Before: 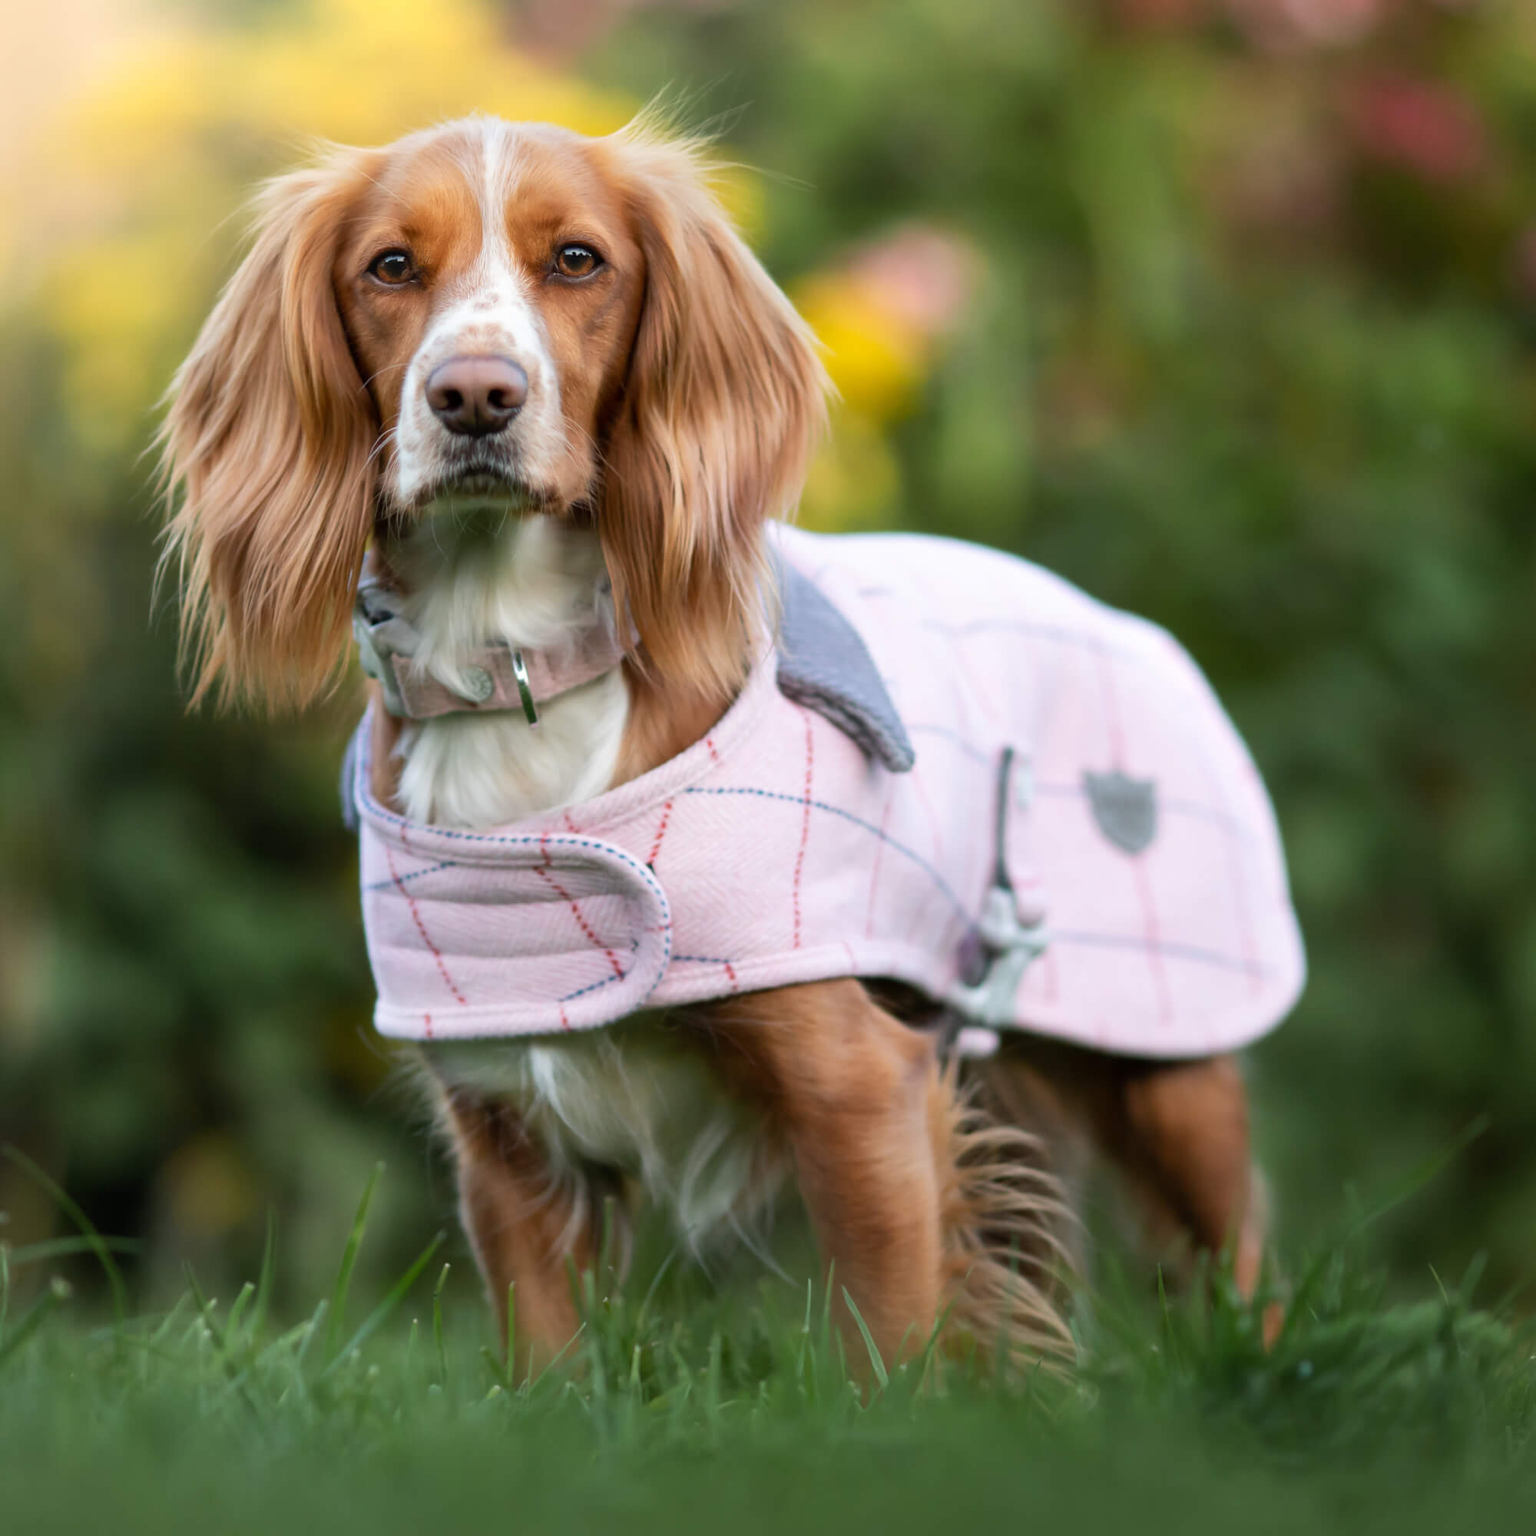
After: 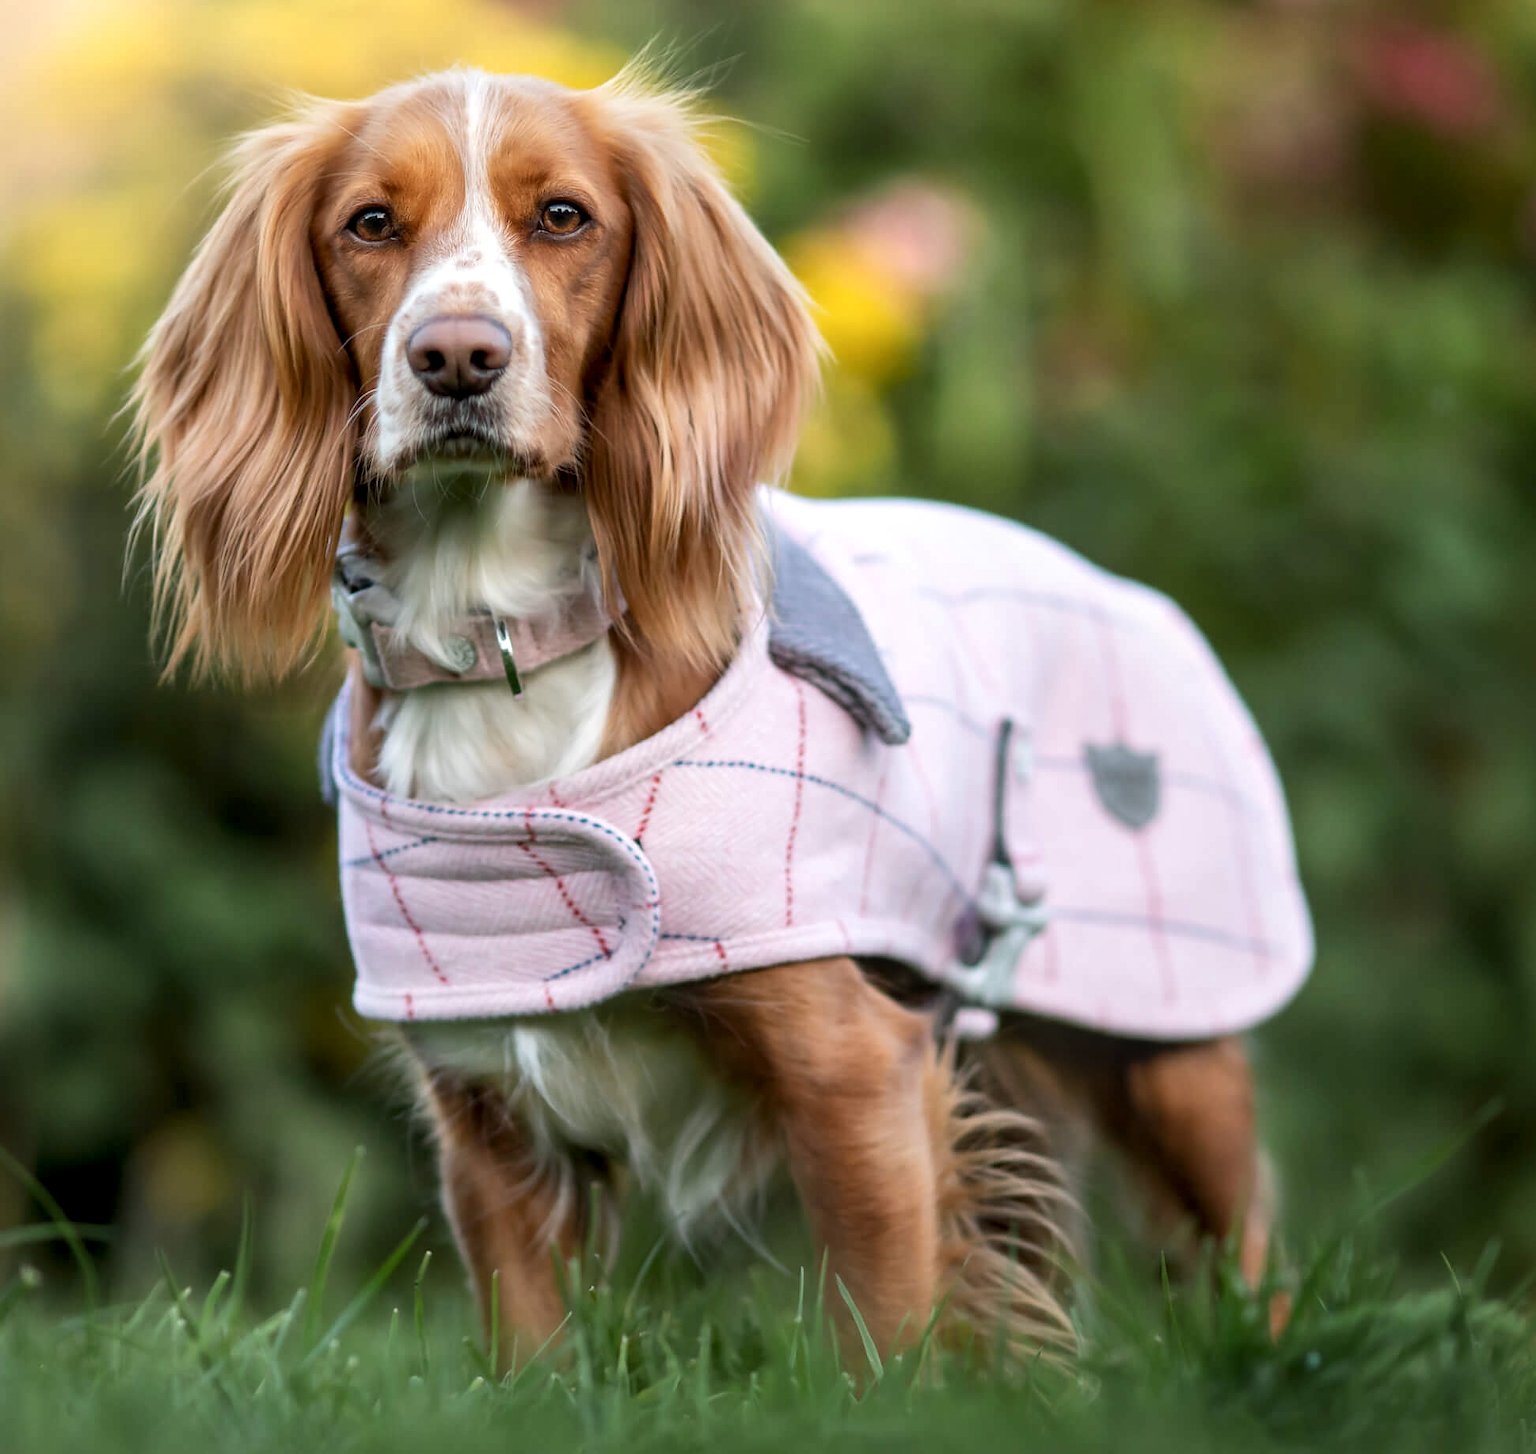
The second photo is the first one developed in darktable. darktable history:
sharpen: radius 0.97, amount 0.609
local contrast: detail 130%
crop: left 2.082%, top 3.289%, right 0.873%, bottom 4.833%
